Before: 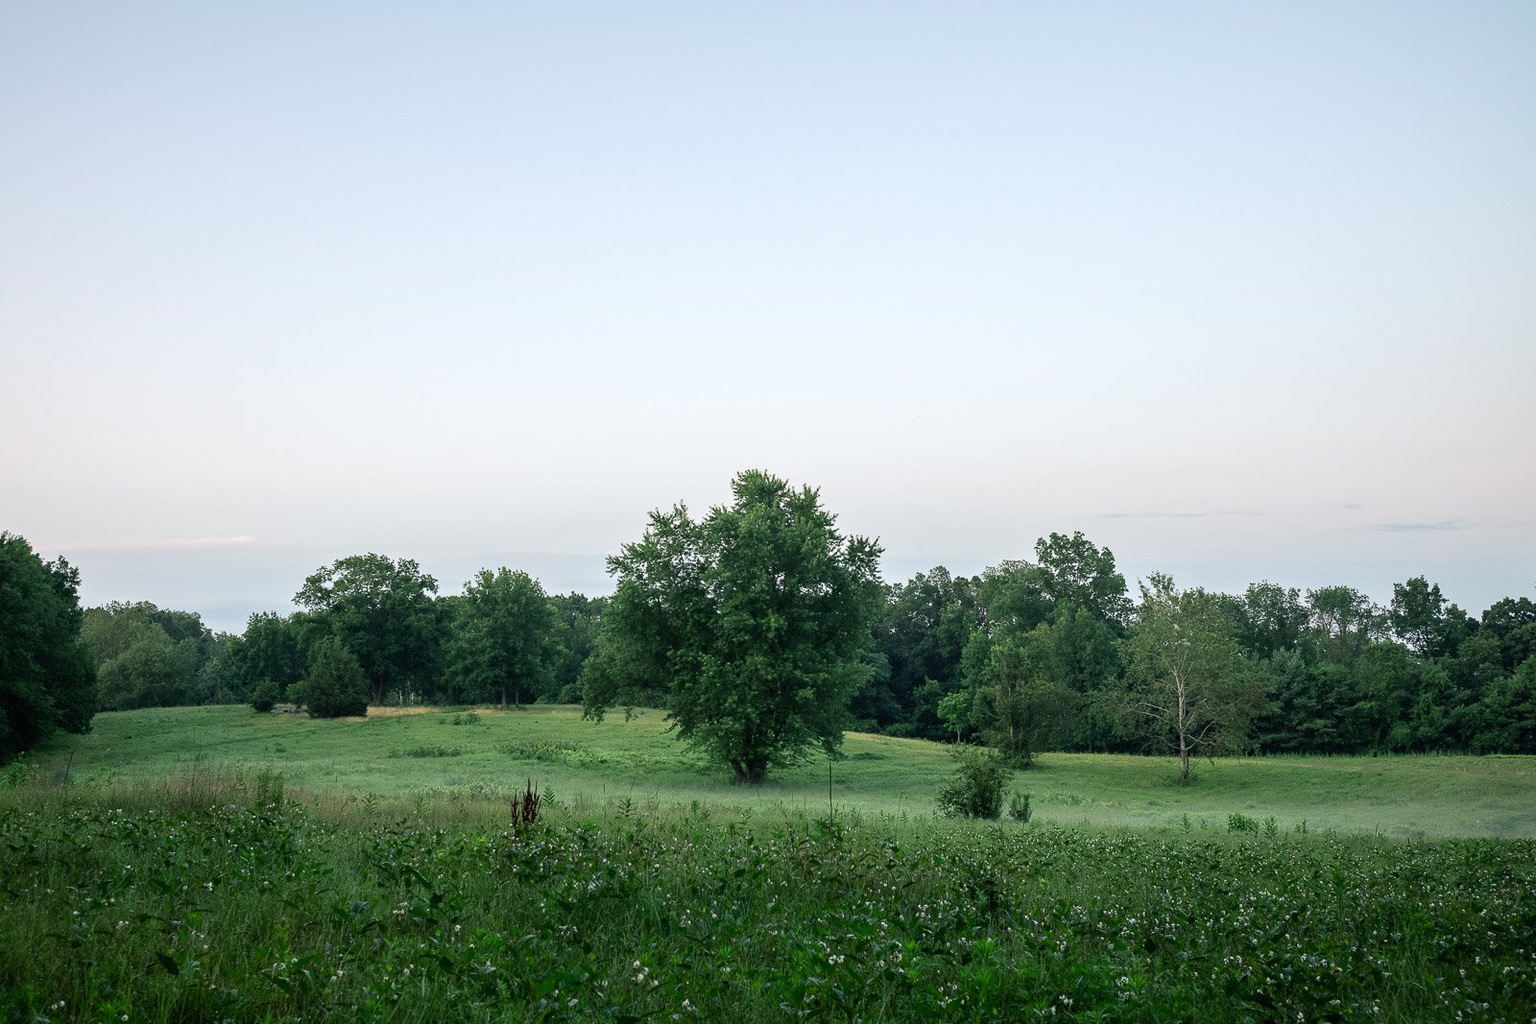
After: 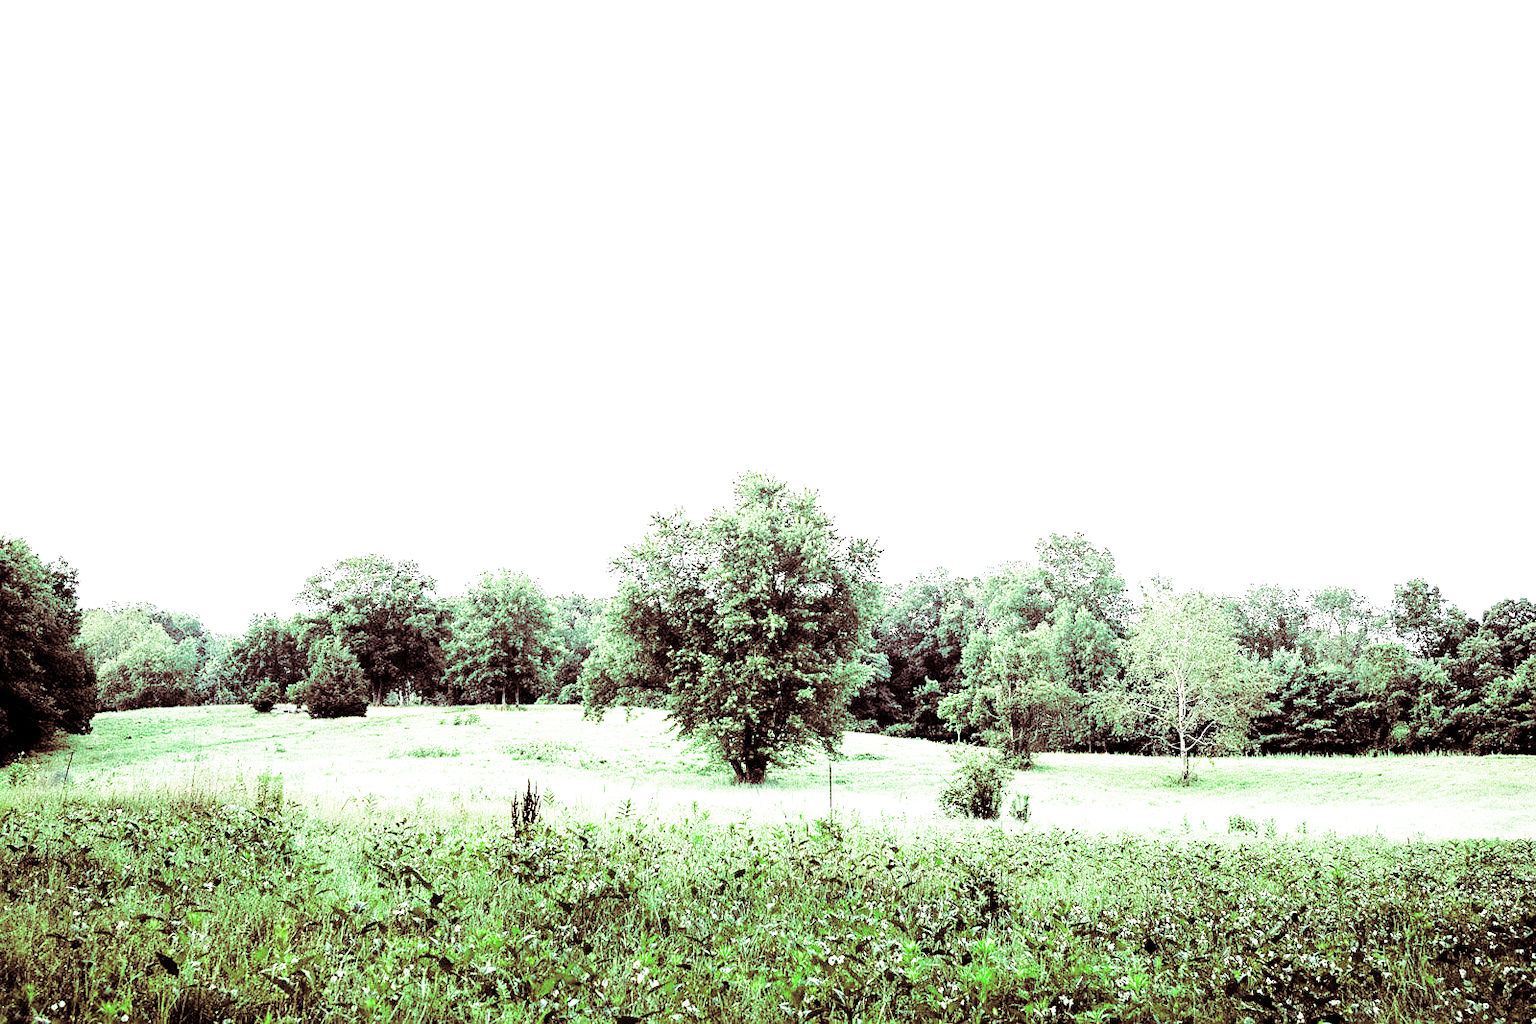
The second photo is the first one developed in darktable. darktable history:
exposure: black level correction 0.001, exposure 2.607 EV, compensate exposure bias true, compensate highlight preservation false
filmic rgb: black relative exposure -5 EV, white relative exposure 3.5 EV, hardness 3.19, contrast 1.5, highlights saturation mix -50%
sharpen: amount 0.2
split-toning: compress 20%
tone equalizer: -8 EV -0.75 EV, -7 EV -0.7 EV, -6 EV -0.6 EV, -5 EV -0.4 EV, -3 EV 0.4 EV, -2 EV 0.6 EV, -1 EV 0.7 EV, +0 EV 0.75 EV, edges refinement/feathering 500, mask exposure compensation -1.57 EV, preserve details no
